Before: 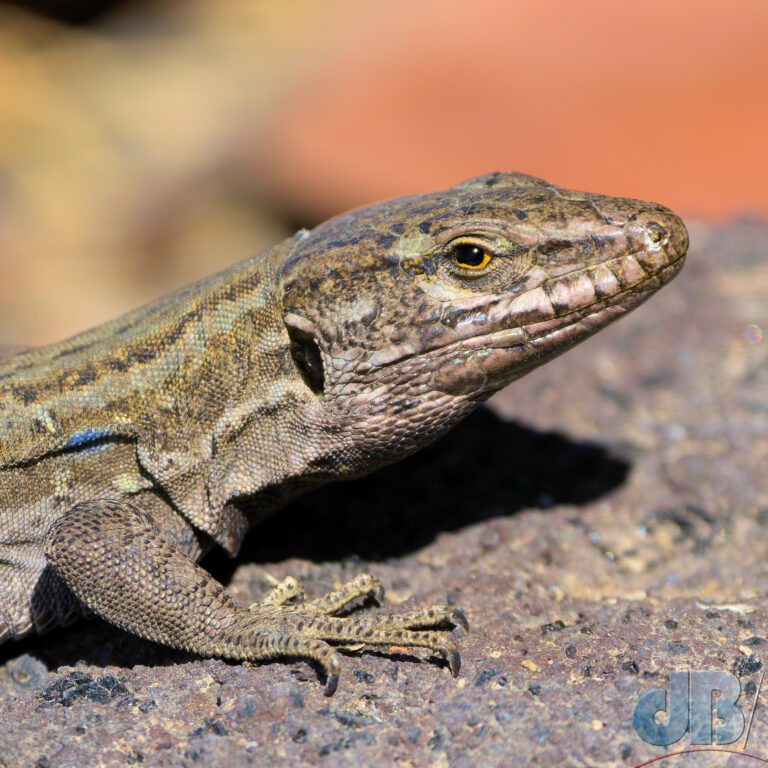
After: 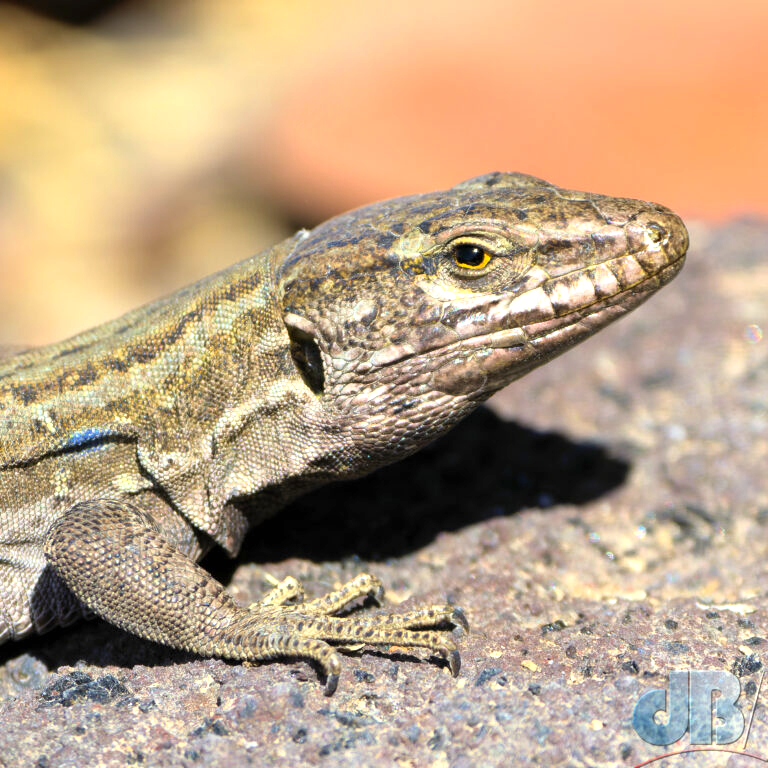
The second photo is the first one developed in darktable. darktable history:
exposure: black level correction 0, exposure 0.7 EV, compensate exposure bias true, compensate highlight preservation false
color correction: highlights a* -2.68, highlights b* 2.57
tone equalizer: -8 EV -1.84 EV, -7 EV -1.16 EV, -6 EV -1.62 EV, smoothing diameter 25%, edges refinement/feathering 10, preserve details guided filter
